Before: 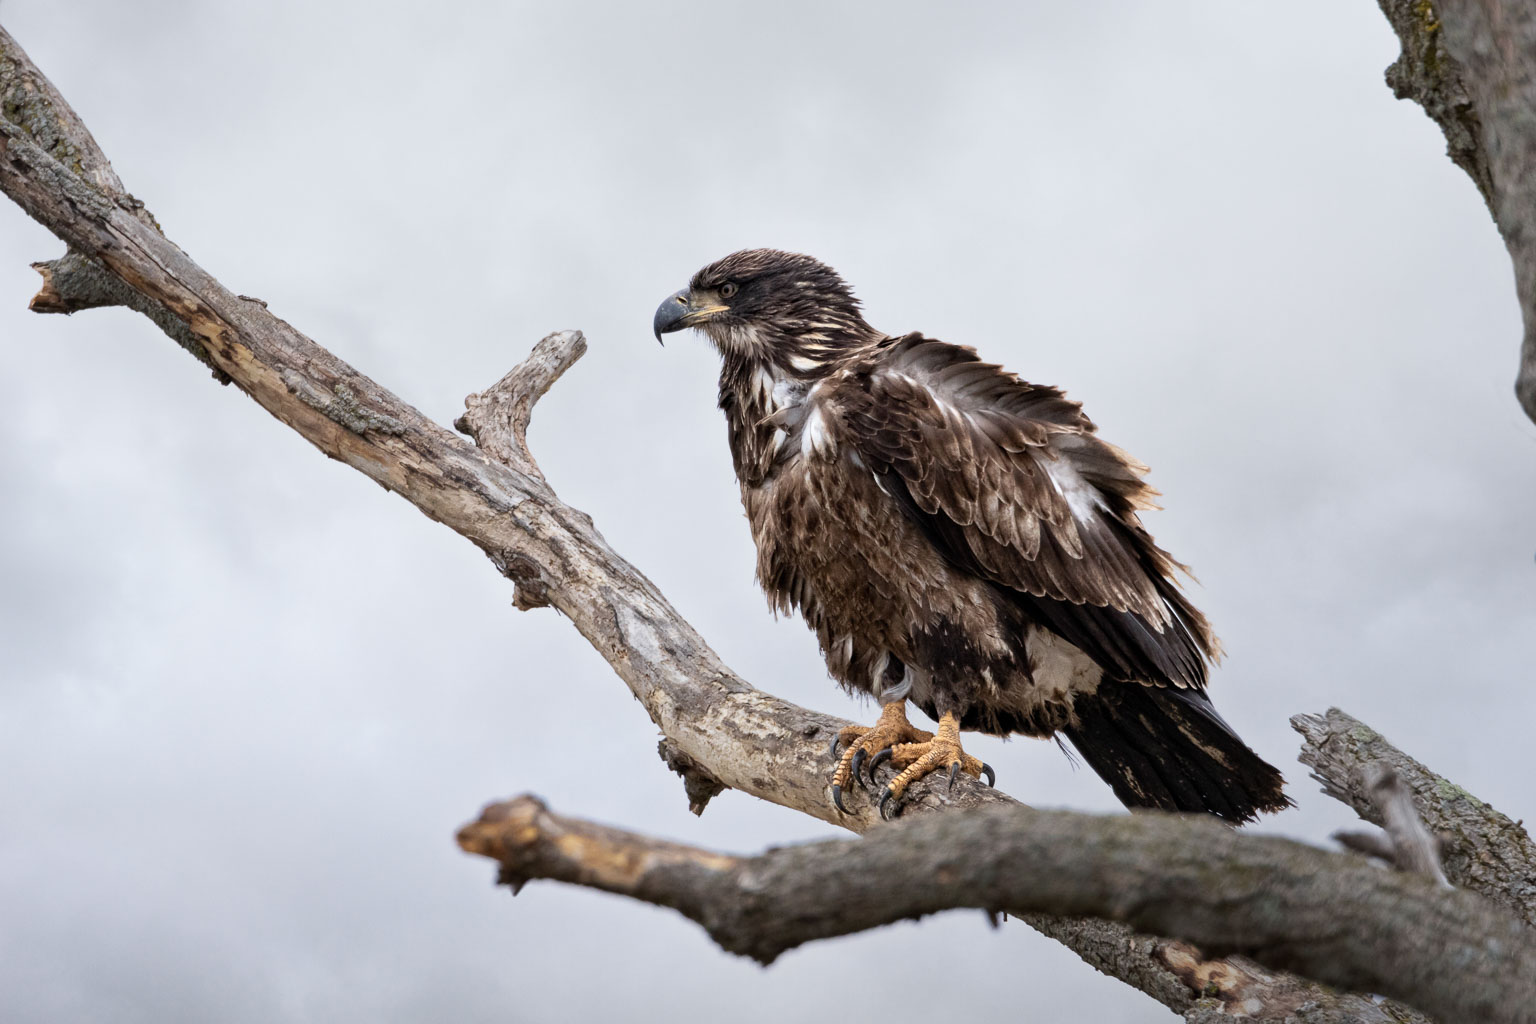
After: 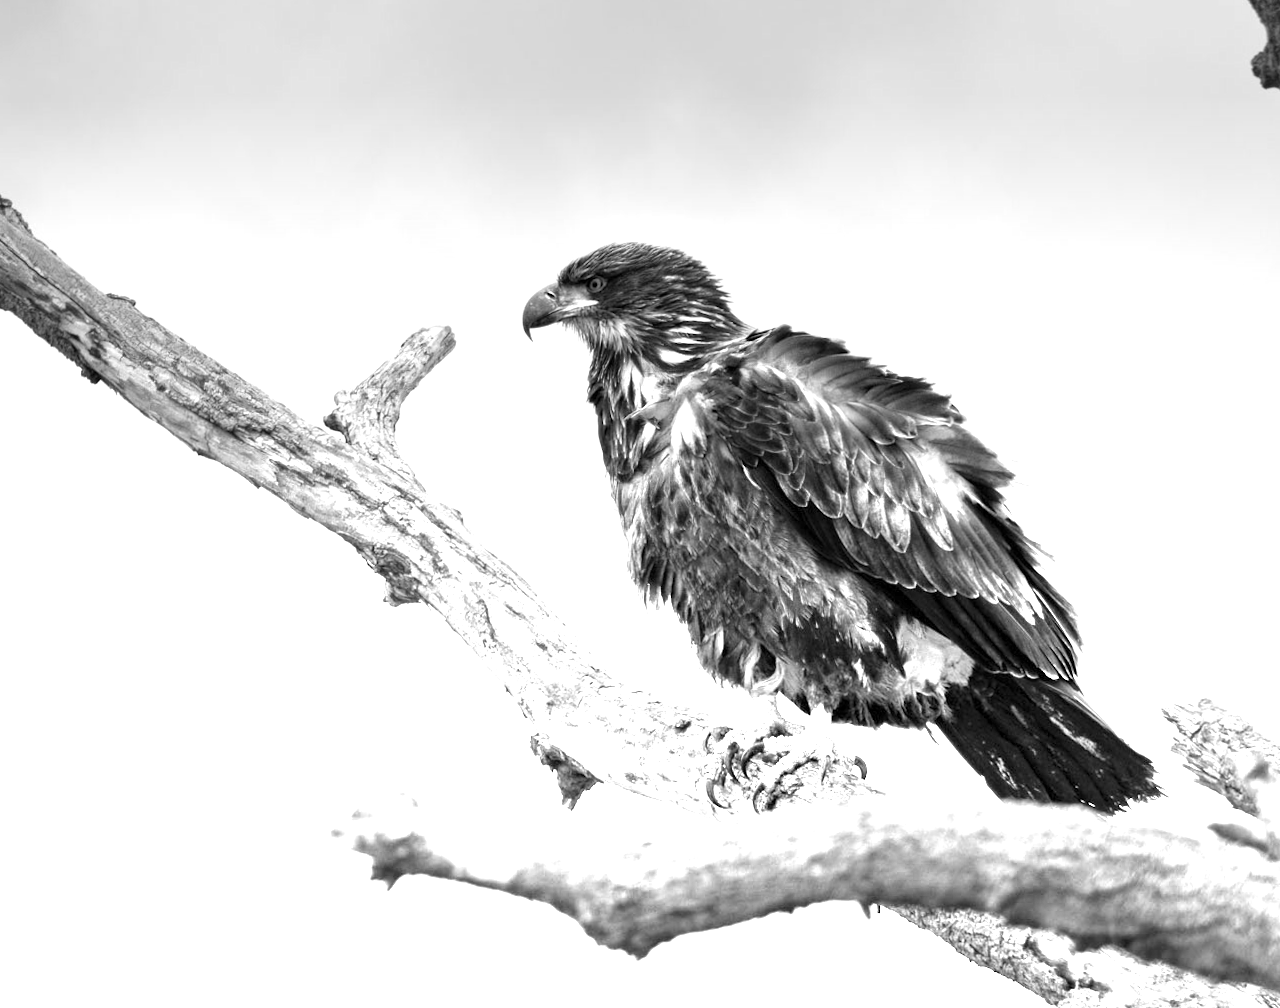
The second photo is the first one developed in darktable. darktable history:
crop: left 8.026%, right 7.374%
graduated density: density -3.9 EV
monochrome: on, module defaults
rotate and perspective: rotation -0.45°, automatic cropping original format, crop left 0.008, crop right 0.992, crop top 0.012, crop bottom 0.988
color zones: curves: ch0 [(0.018, 0.548) (0.224, 0.64) (0.425, 0.447) (0.675, 0.575) (0.732, 0.579)]; ch1 [(0.066, 0.487) (0.25, 0.5) (0.404, 0.43) (0.75, 0.421) (0.956, 0.421)]; ch2 [(0.044, 0.561) (0.215, 0.465) (0.399, 0.544) (0.465, 0.548) (0.614, 0.447) (0.724, 0.43) (0.882, 0.623) (0.956, 0.632)]
